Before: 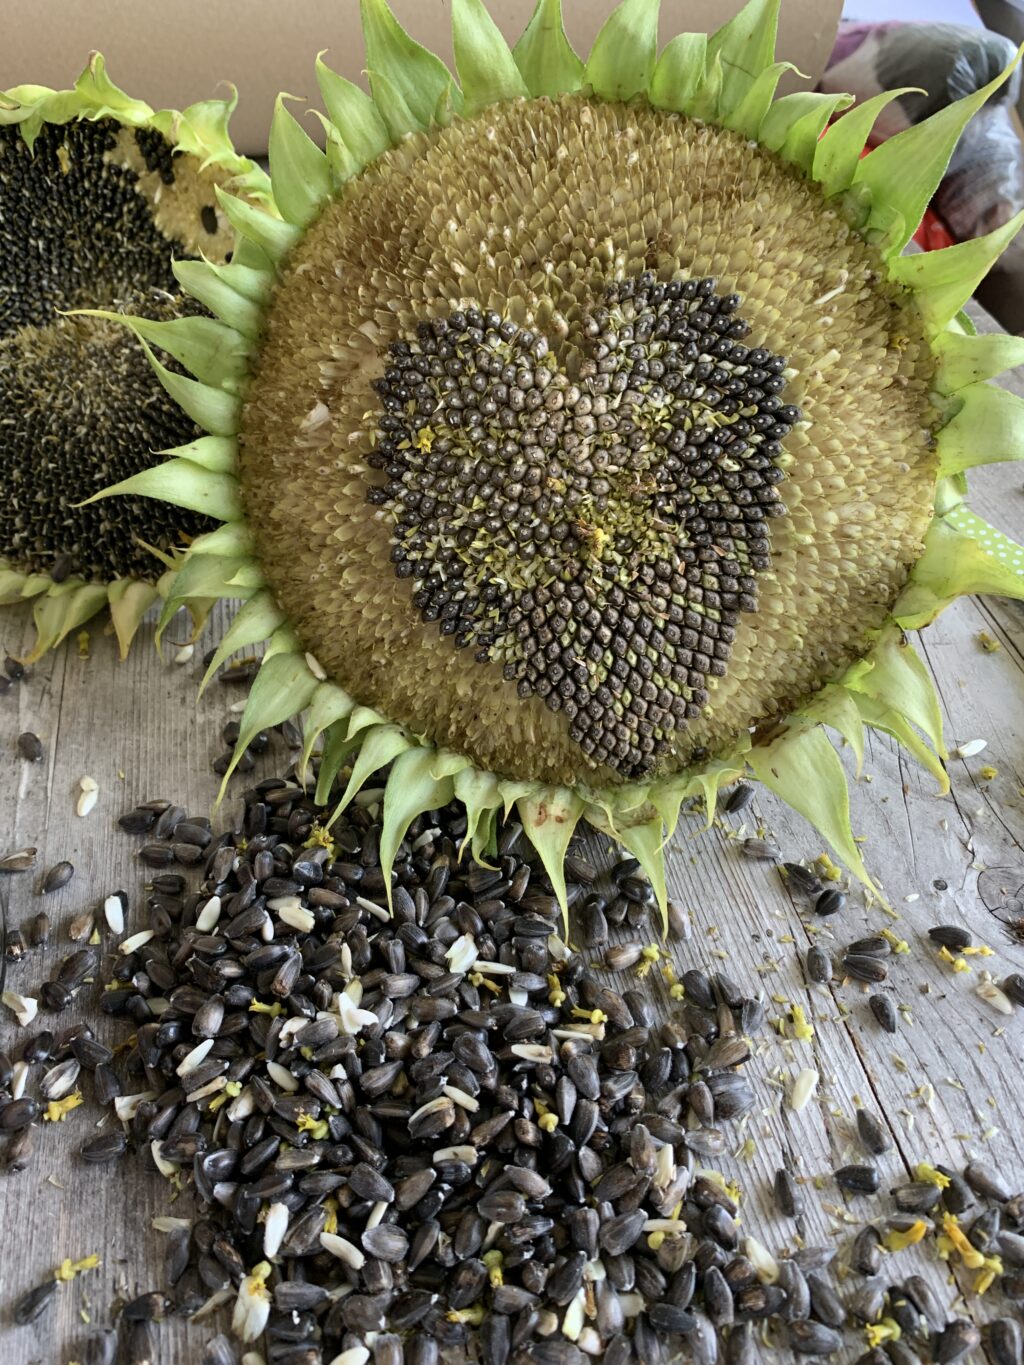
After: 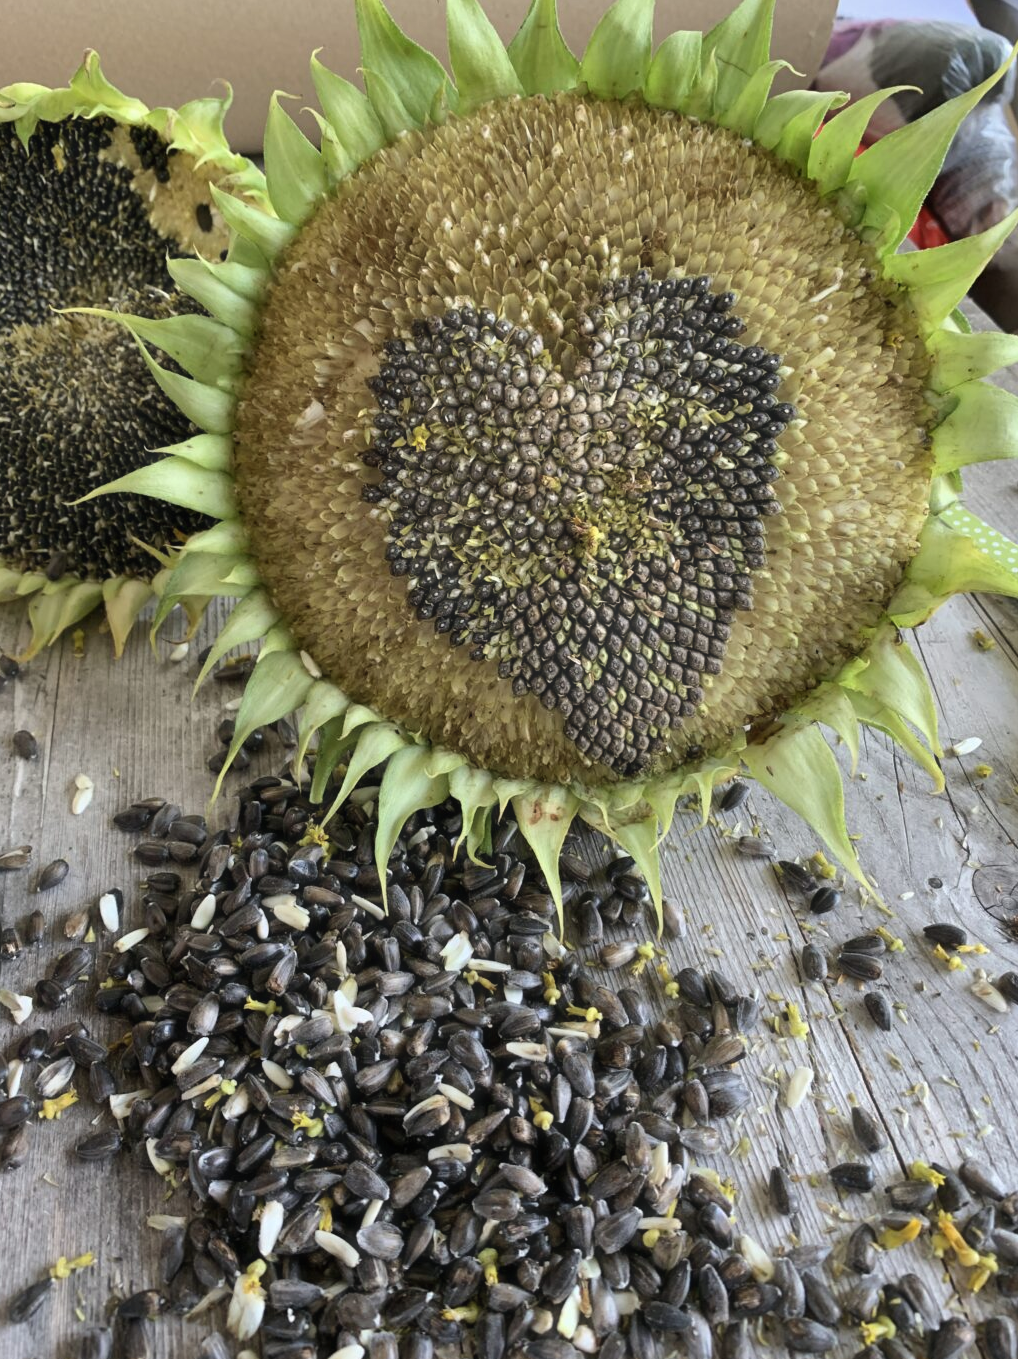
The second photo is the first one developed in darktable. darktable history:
crop and rotate: left 0.55%, top 0.16%, bottom 0.254%
shadows and highlights: highlights color adjustment 56.61%, soften with gaussian
haze removal: strength -0.063, compatibility mode true, adaptive false
